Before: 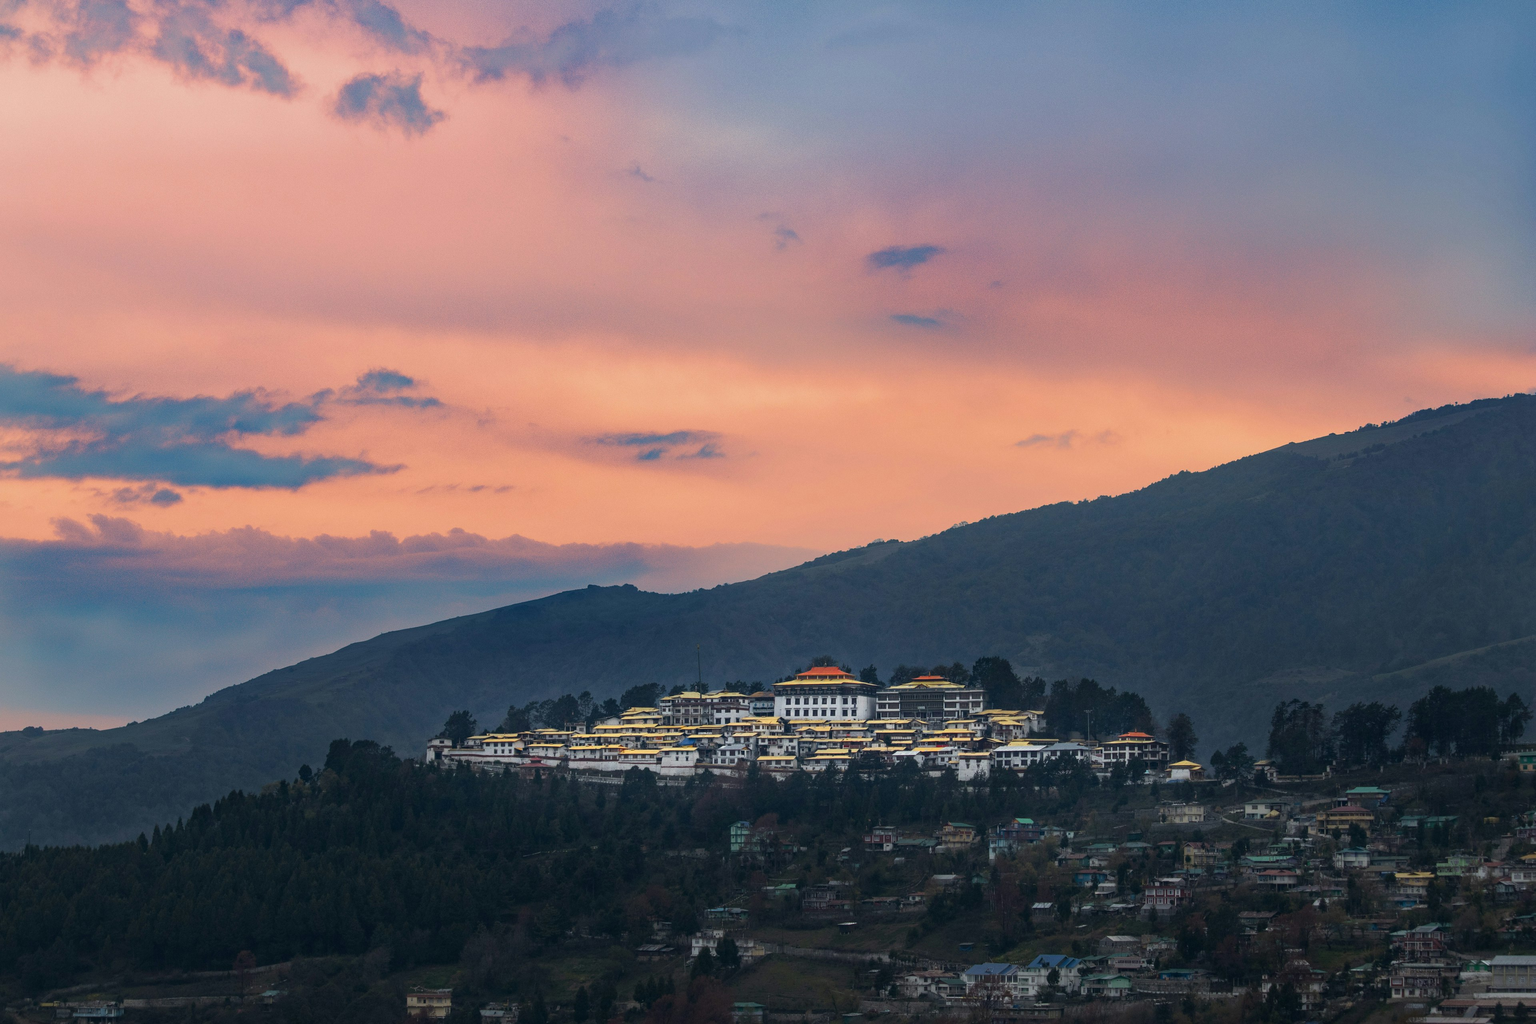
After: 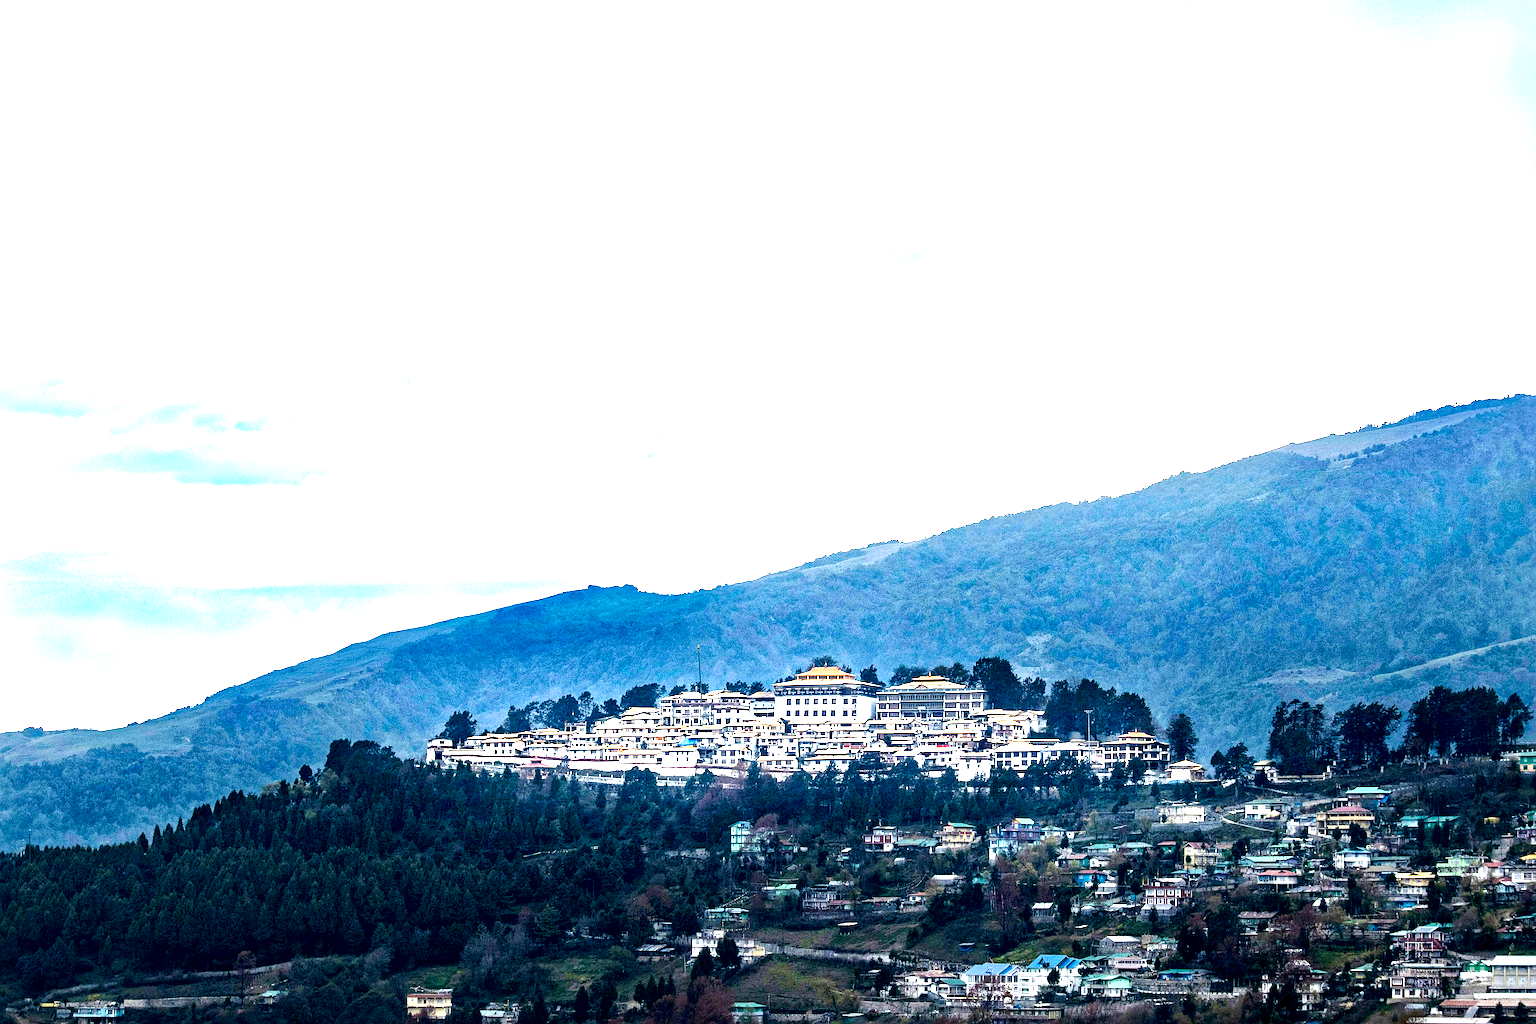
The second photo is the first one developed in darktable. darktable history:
sharpen: on, module defaults
base curve: curves: ch0 [(0, 0) (0.028, 0.03) (0.121, 0.232) (0.46, 0.748) (0.859, 0.968) (1, 1)], preserve colors none
raw denoise: x [[0, 0.25, 0.5, 0.75, 1] ×4]
exposure: black level correction 0.008, exposure 0.979 EV, compensate highlight preservation false
levels: levels [0, 0.352, 0.703]
local contrast: mode bilateral grid, contrast 20, coarseness 50, detail 161%, midtone range 0.2
